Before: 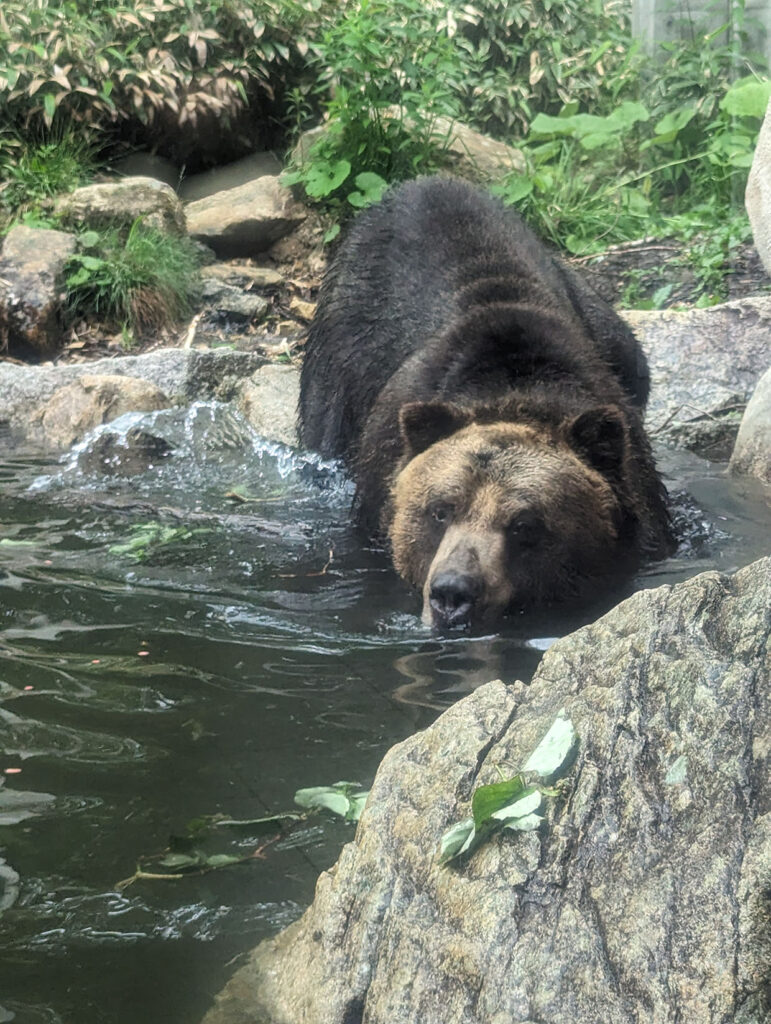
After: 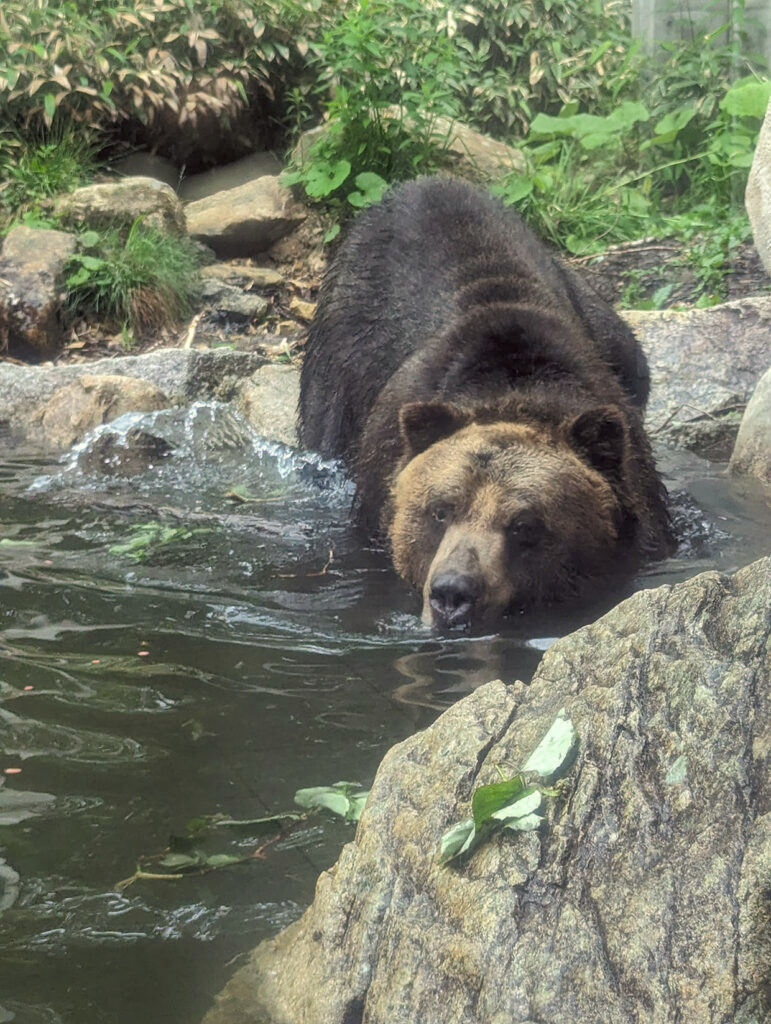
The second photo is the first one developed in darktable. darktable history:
color correction: highlights a* -0.919, highlights b* 4.61, shadows a* 3.56
shadows and highlights: on, module defaults
